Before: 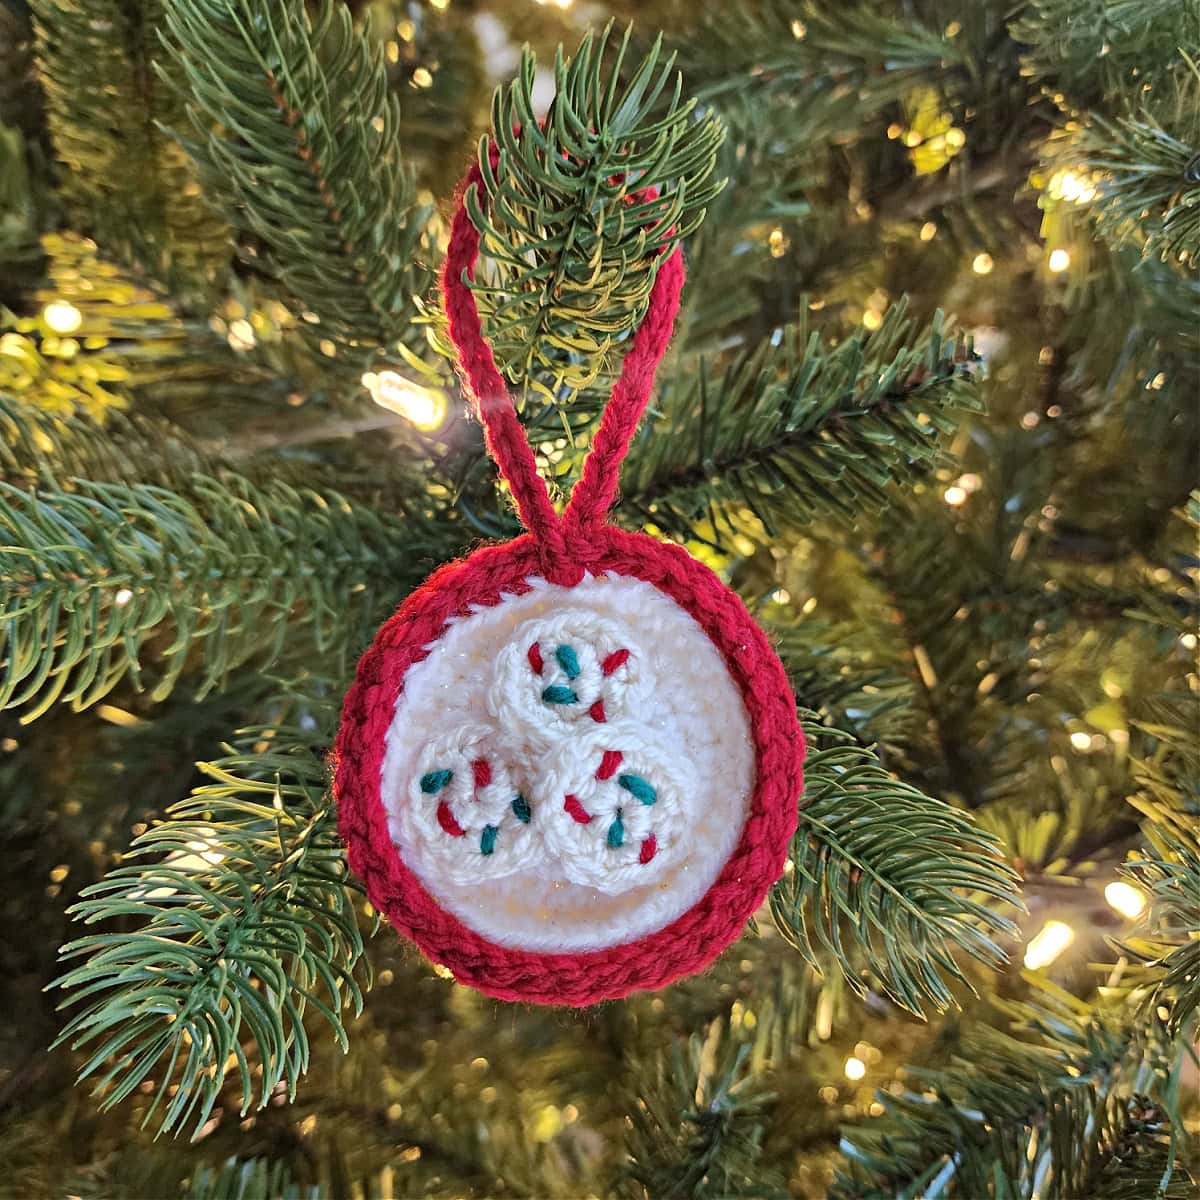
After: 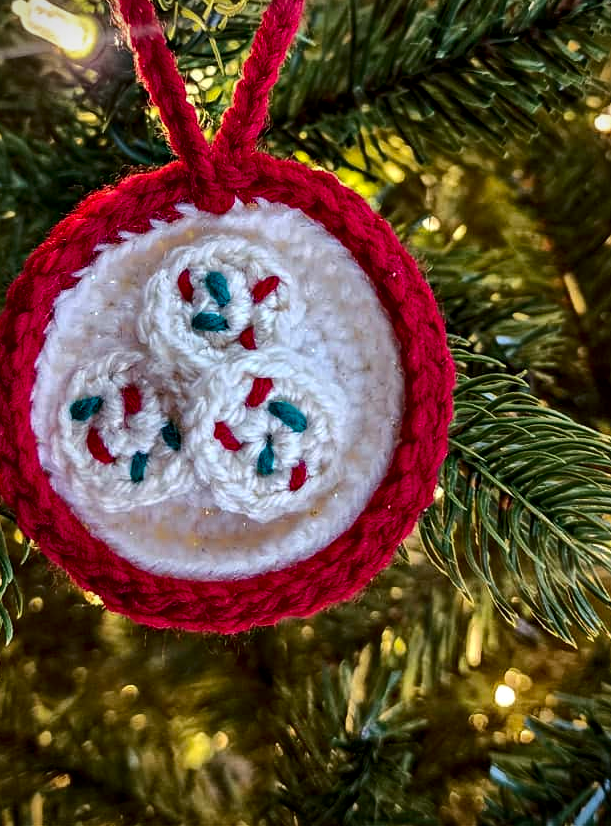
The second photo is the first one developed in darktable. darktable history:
local contrast: detail 130%
shadows and highlights: shadows 37.27, highlights -28.18, soften with gaussian
contrast brightness saturation: contrast 0.13, brightness -0.24, saturation 0.14
vignetting: fall-off start 97.23%, saturation -0.024, center (-0.033, -0.042), width/height ratio 1.179, unbound false
white balance: emerald 1
crop and rotate: left 29.237%, top 31.152%, right 19.807%
